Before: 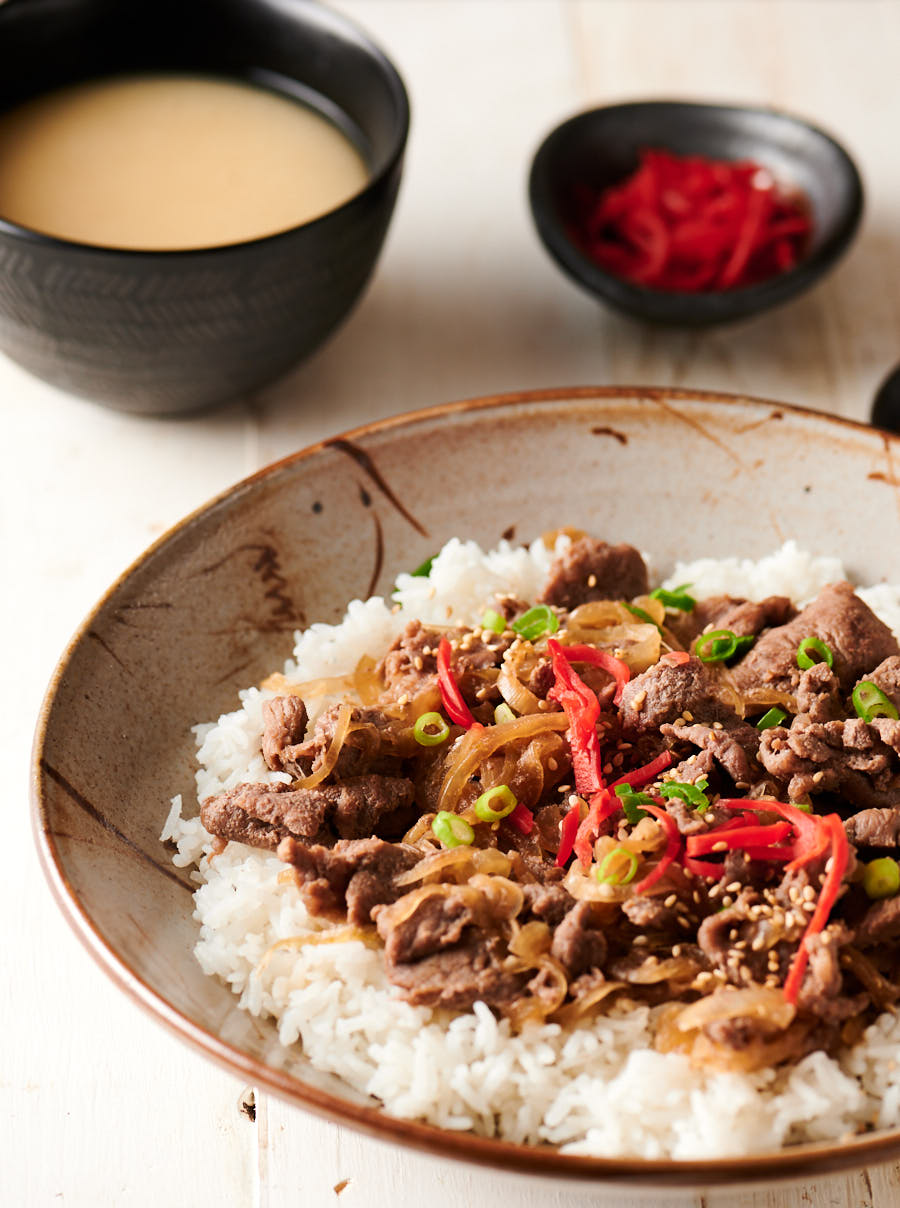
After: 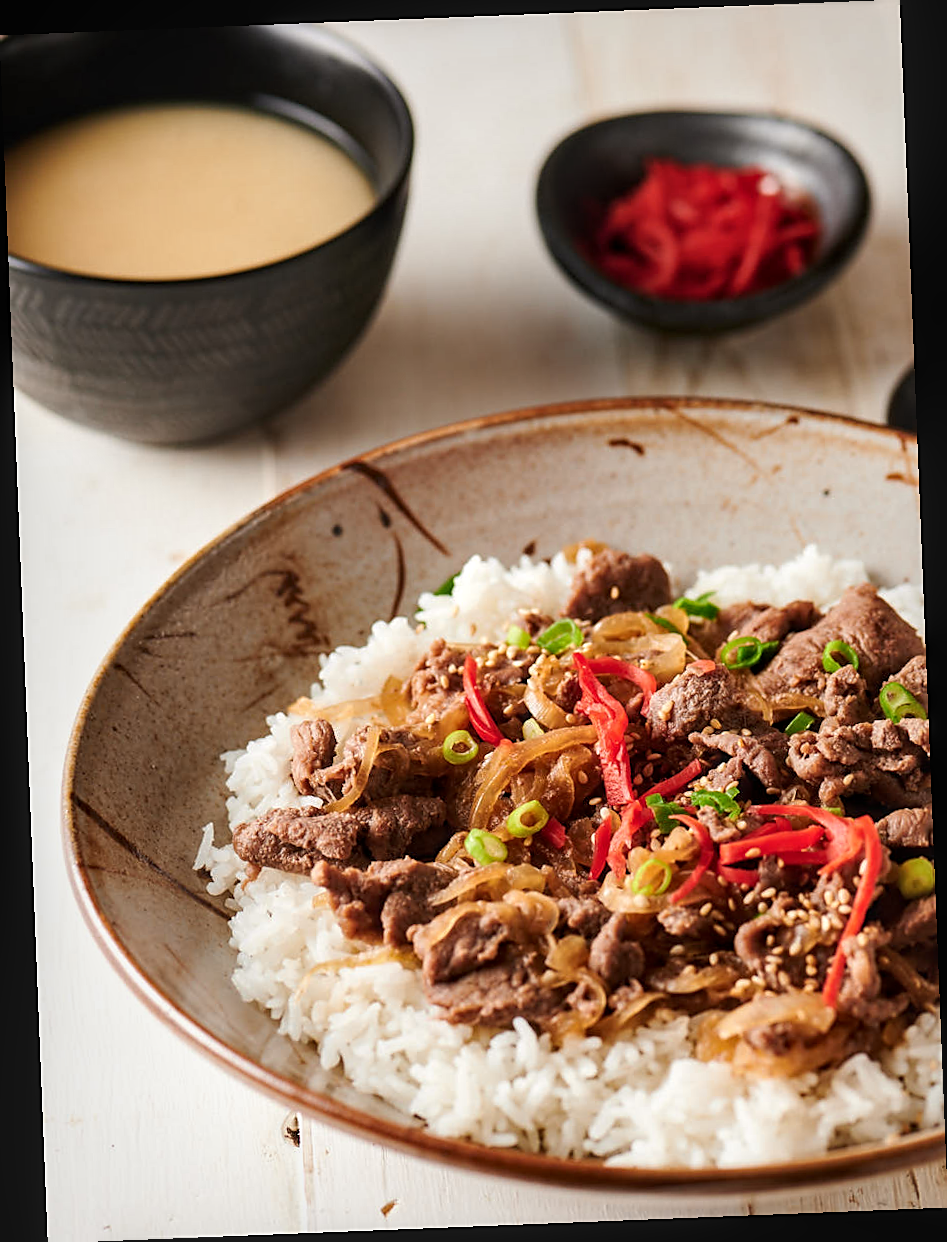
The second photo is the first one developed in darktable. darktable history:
local contrast: on, module defaults
rotate and perspective: rotation -2.29°, automatic cropping off
tone equalizer: on, module defaults
sharpen: radius 1.864, amount 0.398, threshold 1.271
